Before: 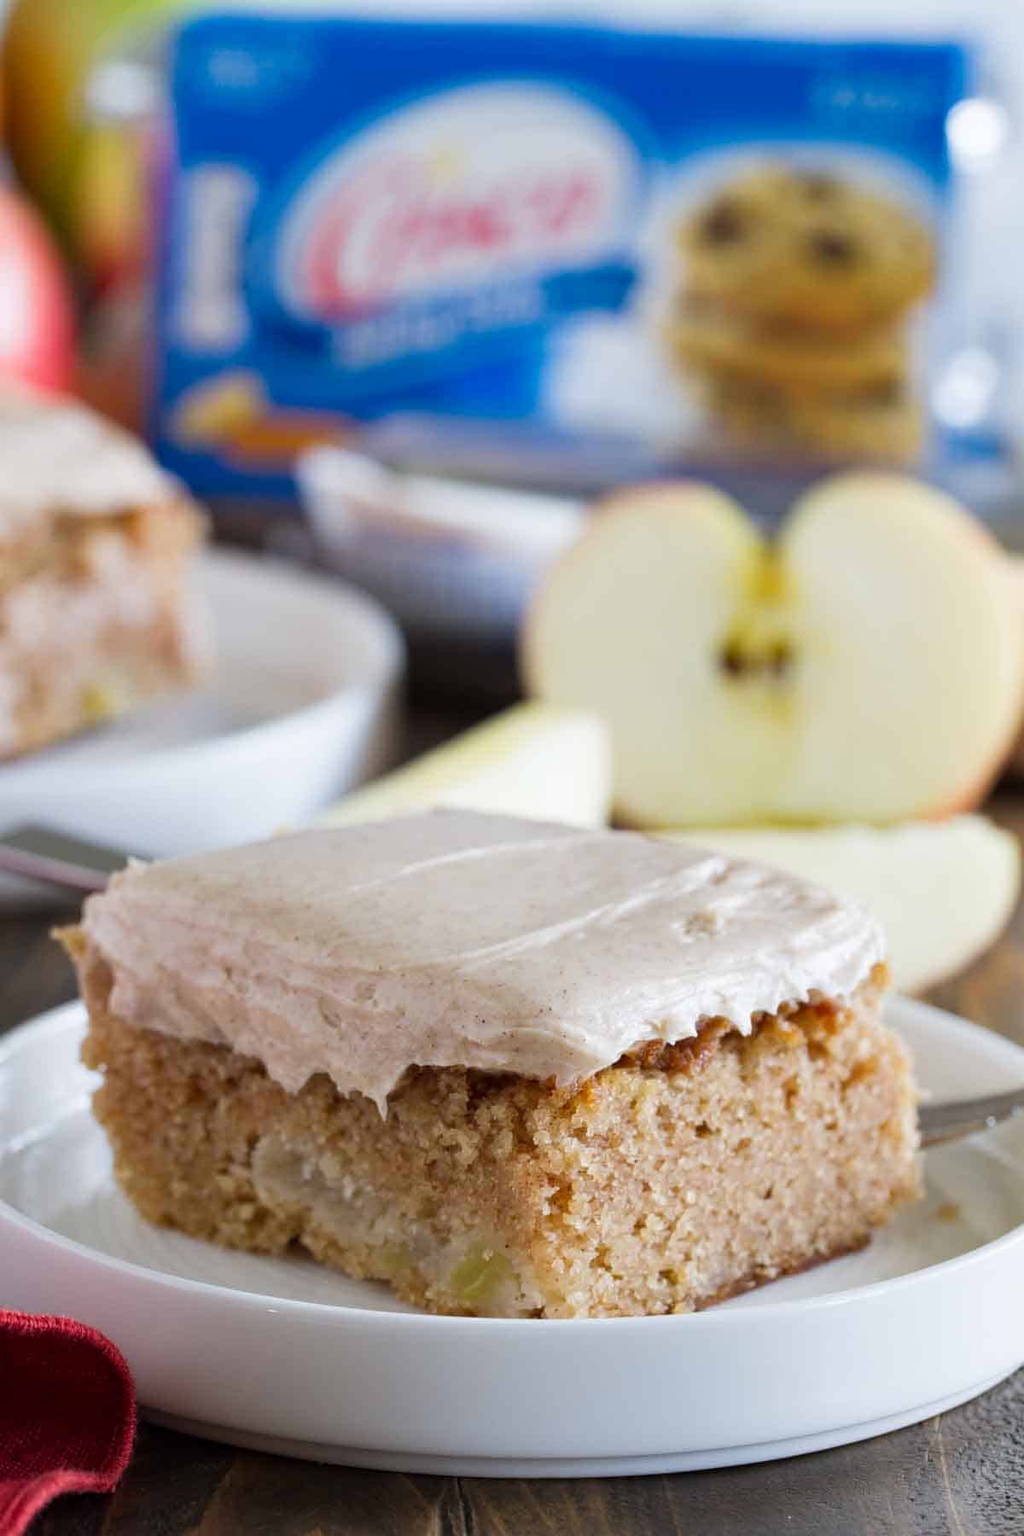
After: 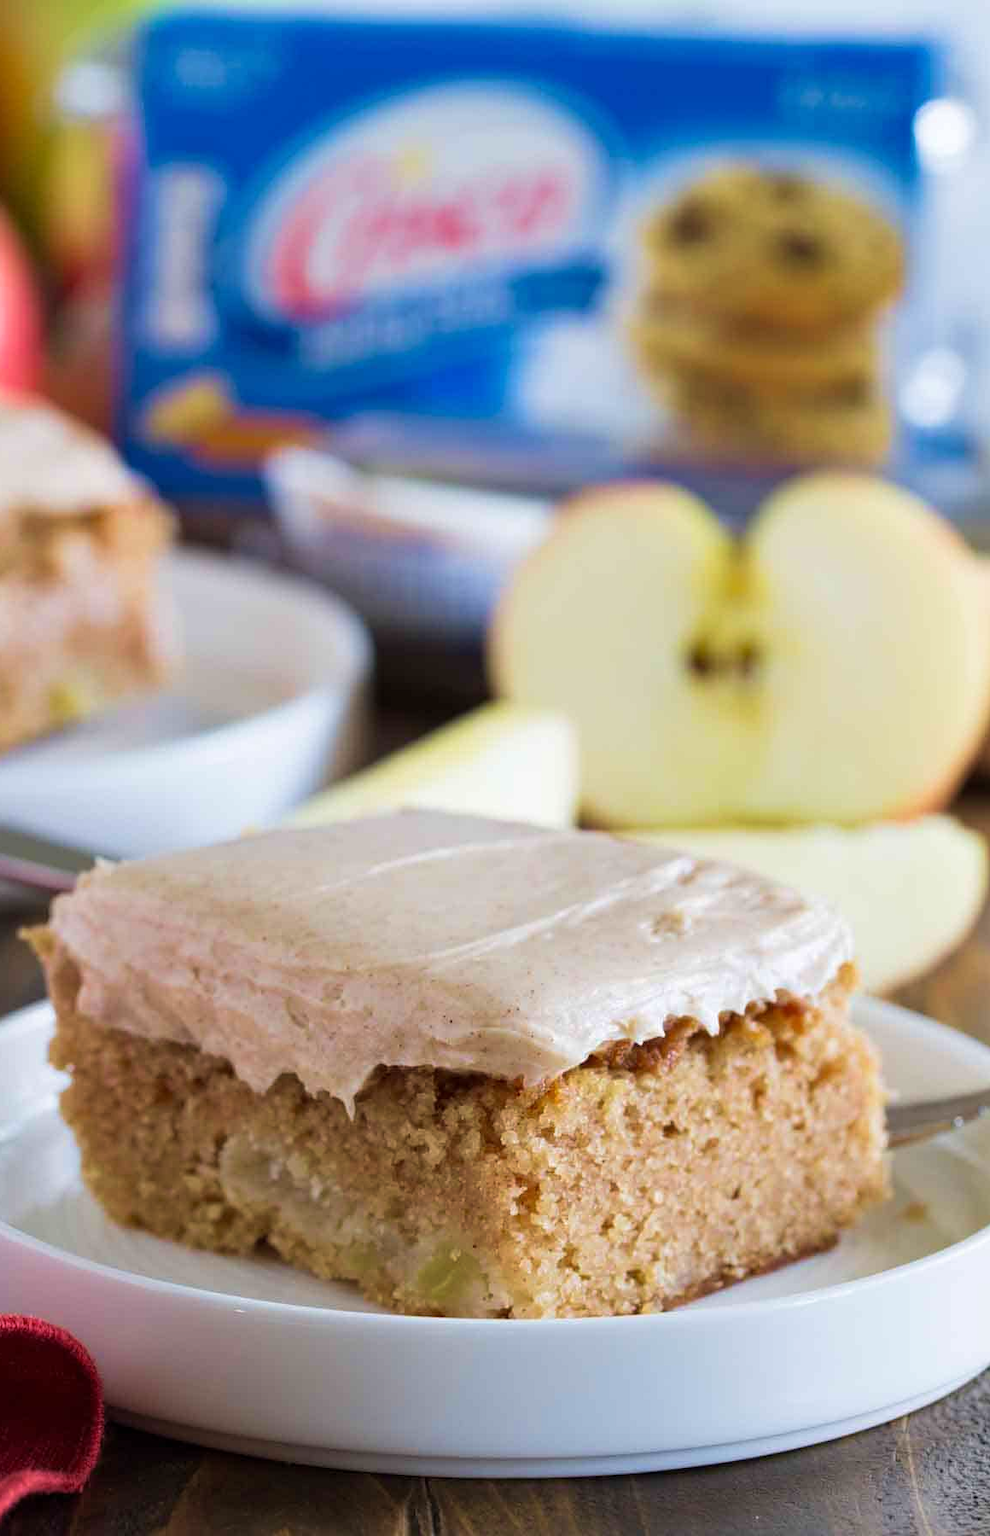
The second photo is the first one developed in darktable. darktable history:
crop and rotate: left 3.238%
velvia: strength 45%
